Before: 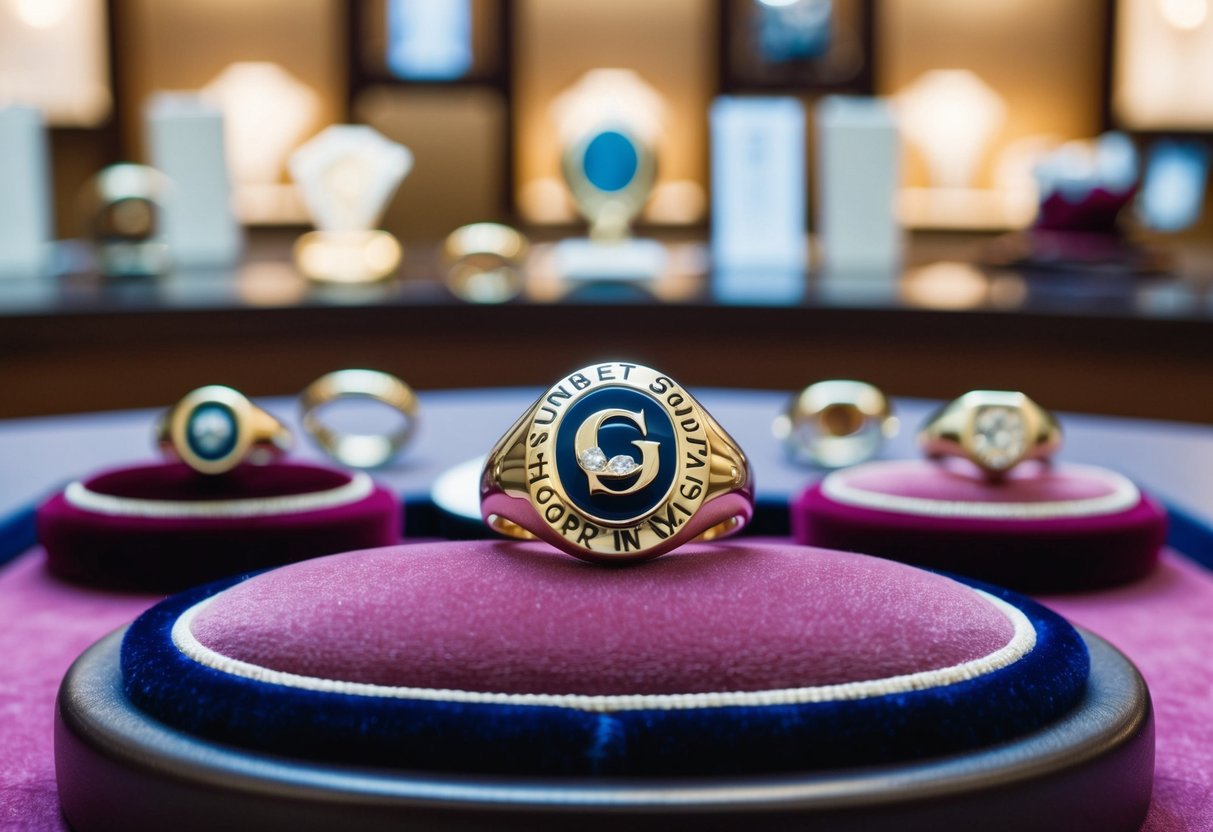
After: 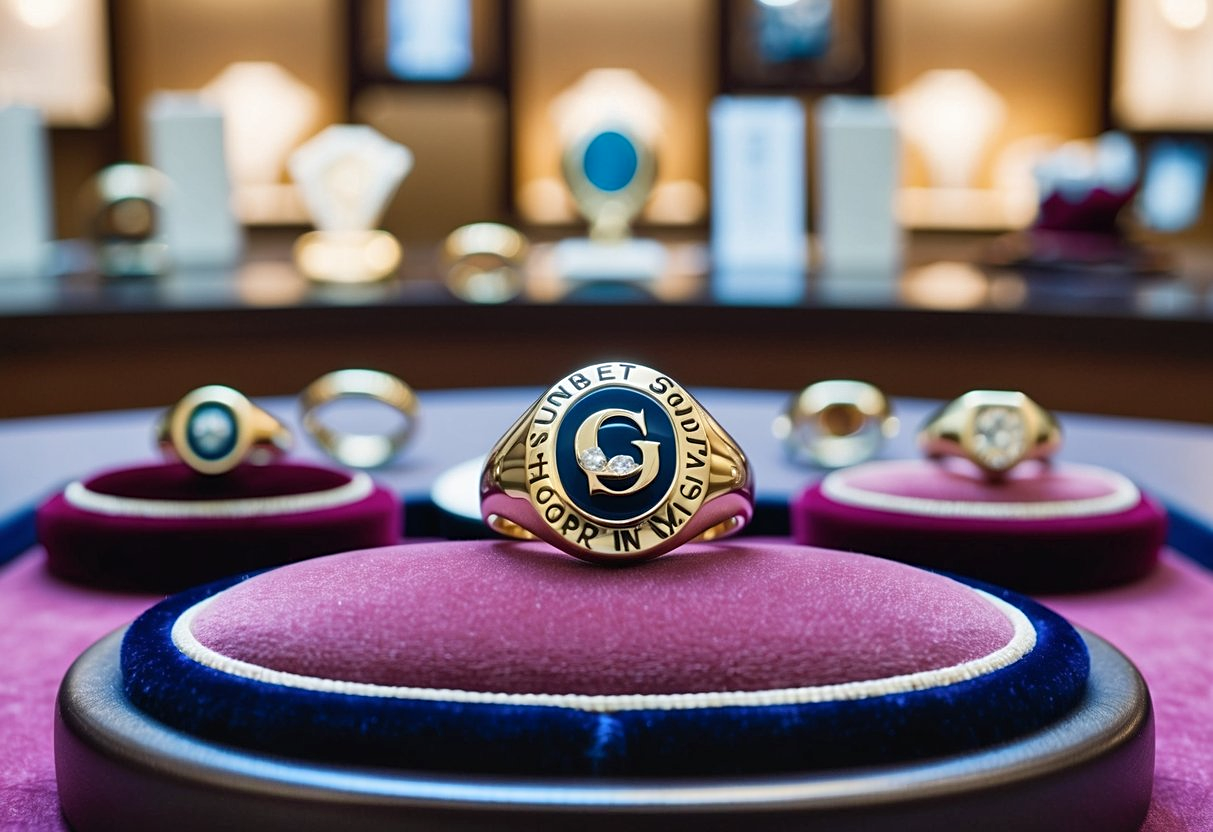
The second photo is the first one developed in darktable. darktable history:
shadows and highlights: soften with gaussian
sharpen: radius 2.529, amount 0.323
